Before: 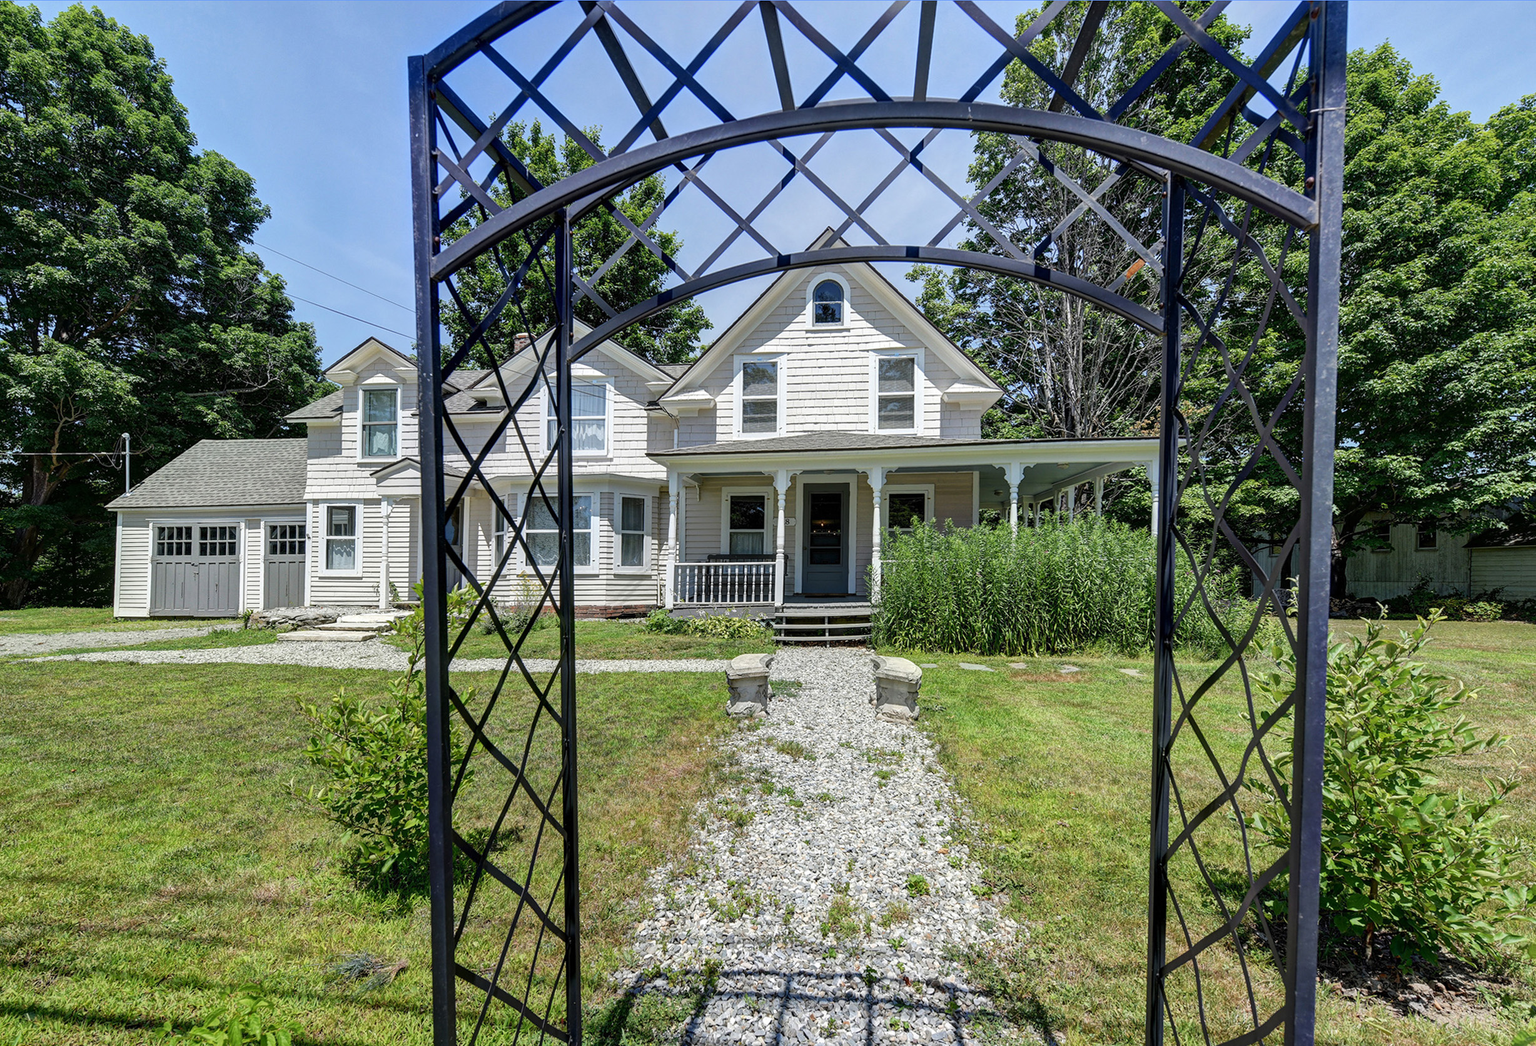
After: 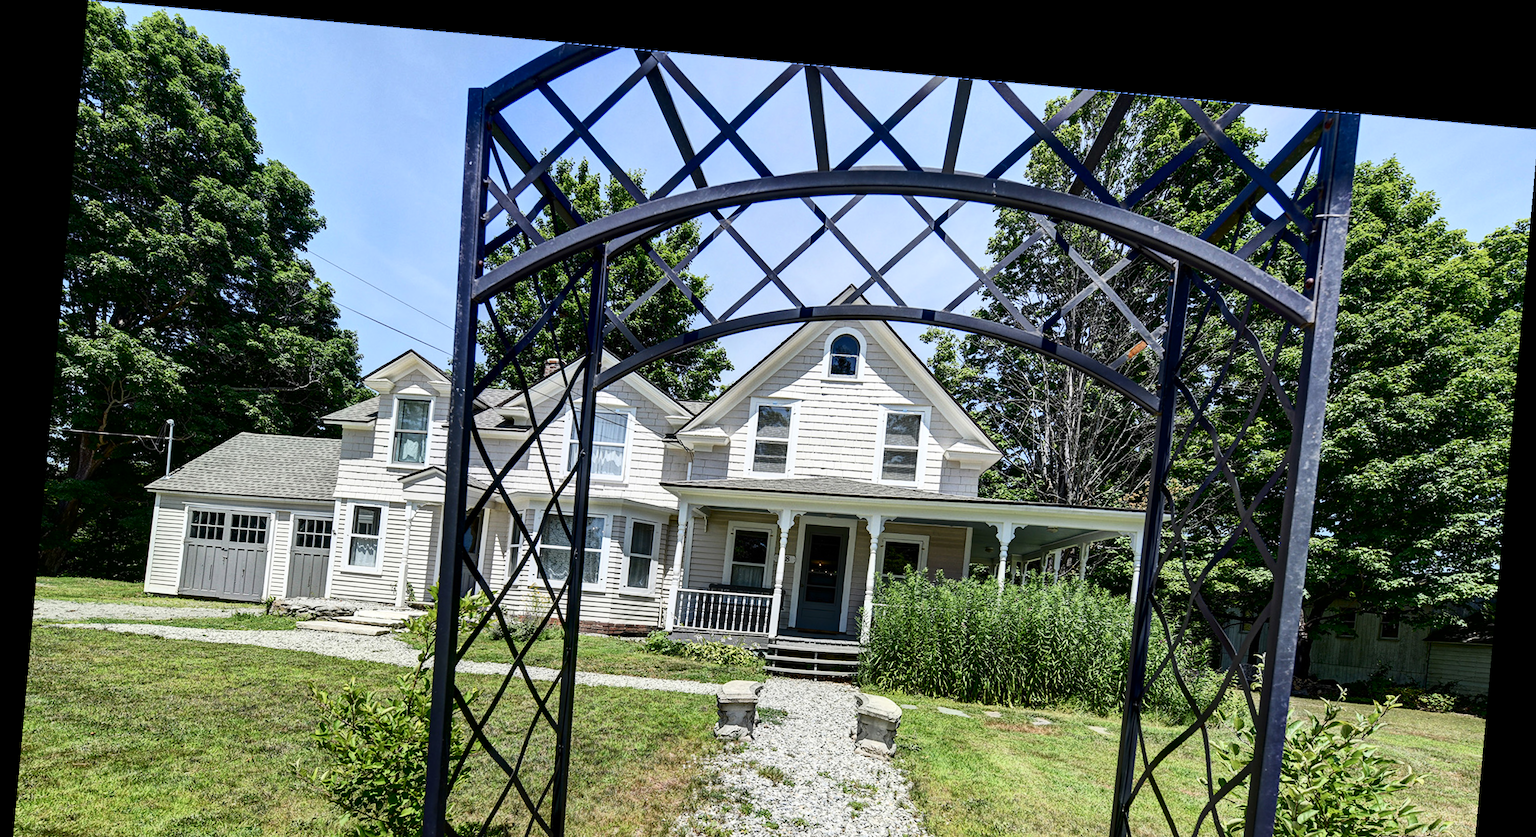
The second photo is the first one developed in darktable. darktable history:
crop: bottom 24.967%
contrast brightness saturation: contrast 0.28
rotate and perspective: rotation 5.12°, automatic cropping off
